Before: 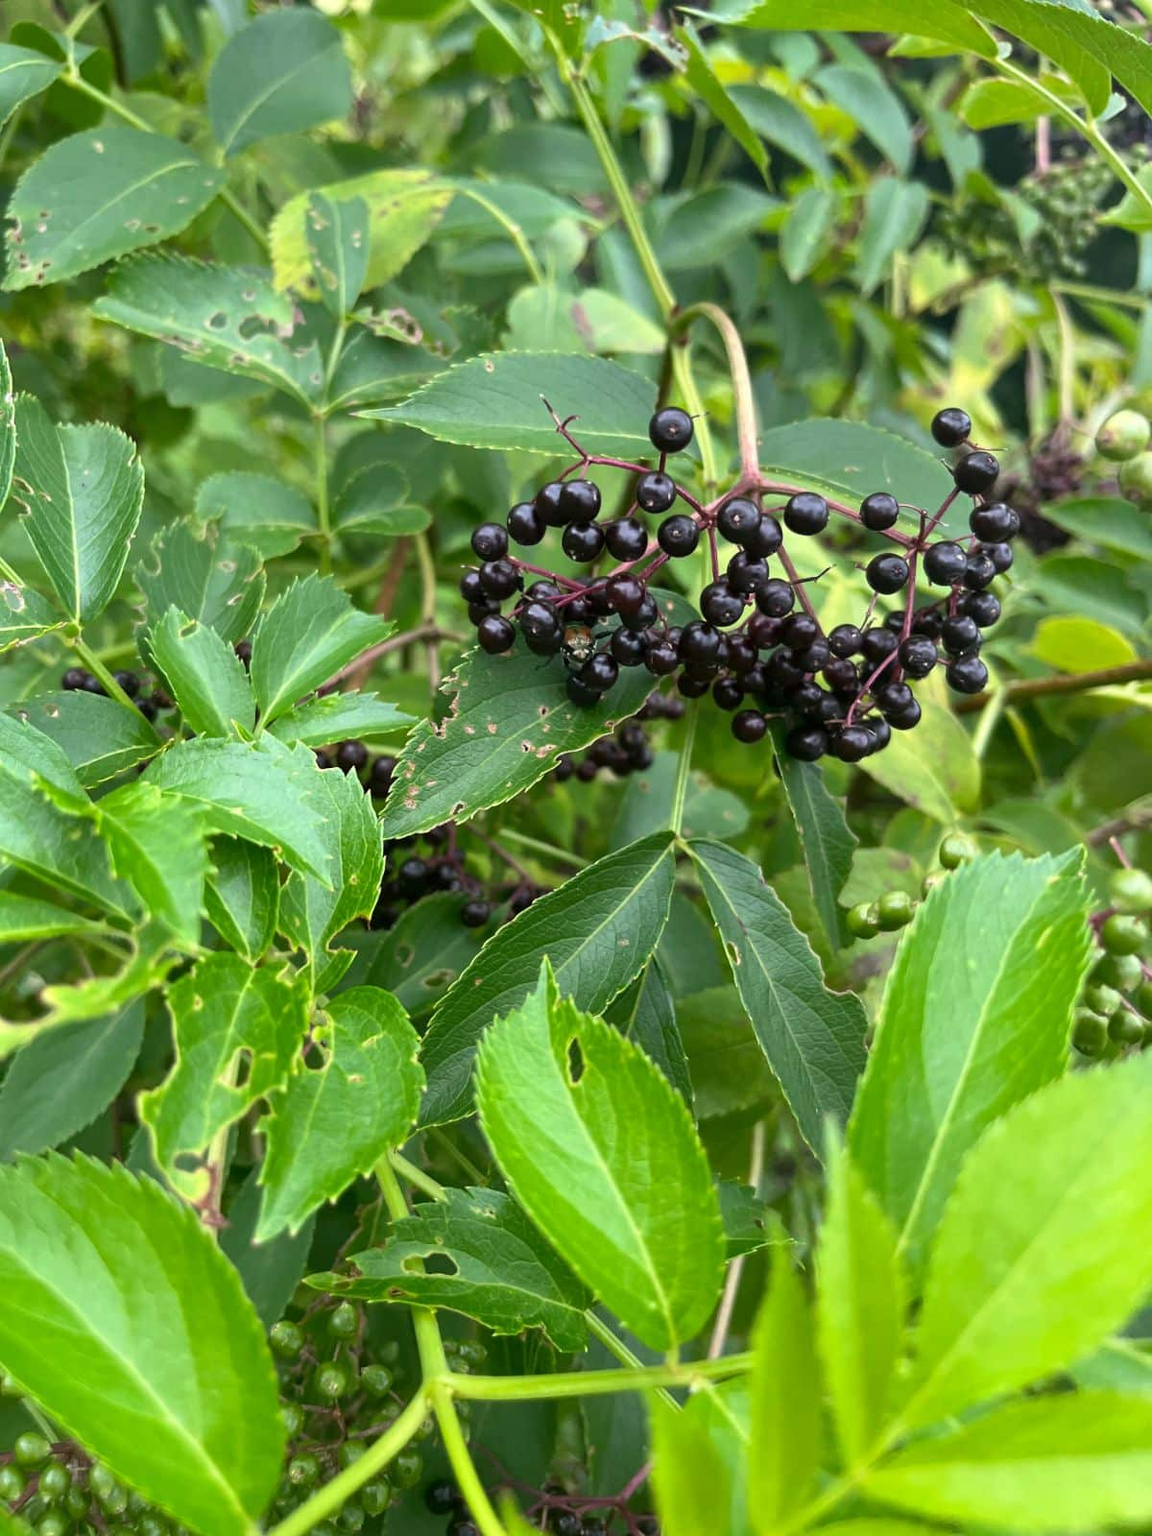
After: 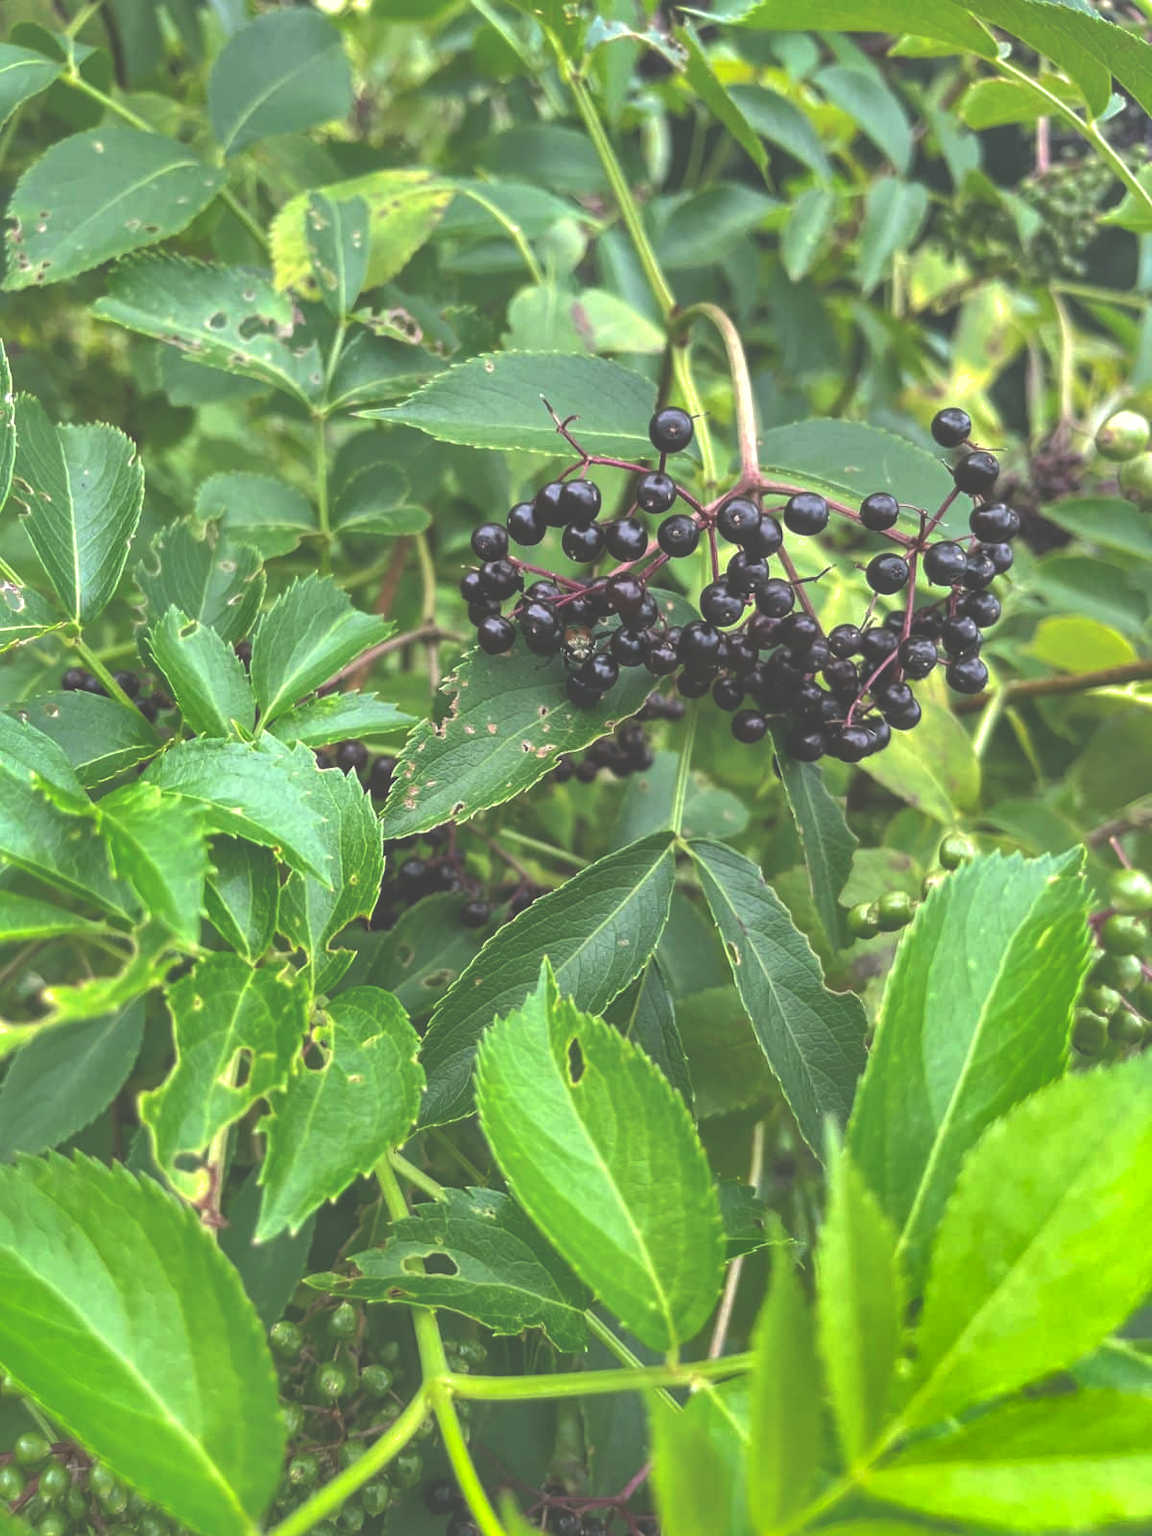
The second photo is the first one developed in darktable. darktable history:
local contrast: on, module defaults
exposure: black level correction -0.06, exposure -0.049 EV, compensate exposure bias true, compensate highlight preservation false
shadows and highlights: shadows 39.96, highlights -59.88
levels: levels [0, 0.476, 0.951]
